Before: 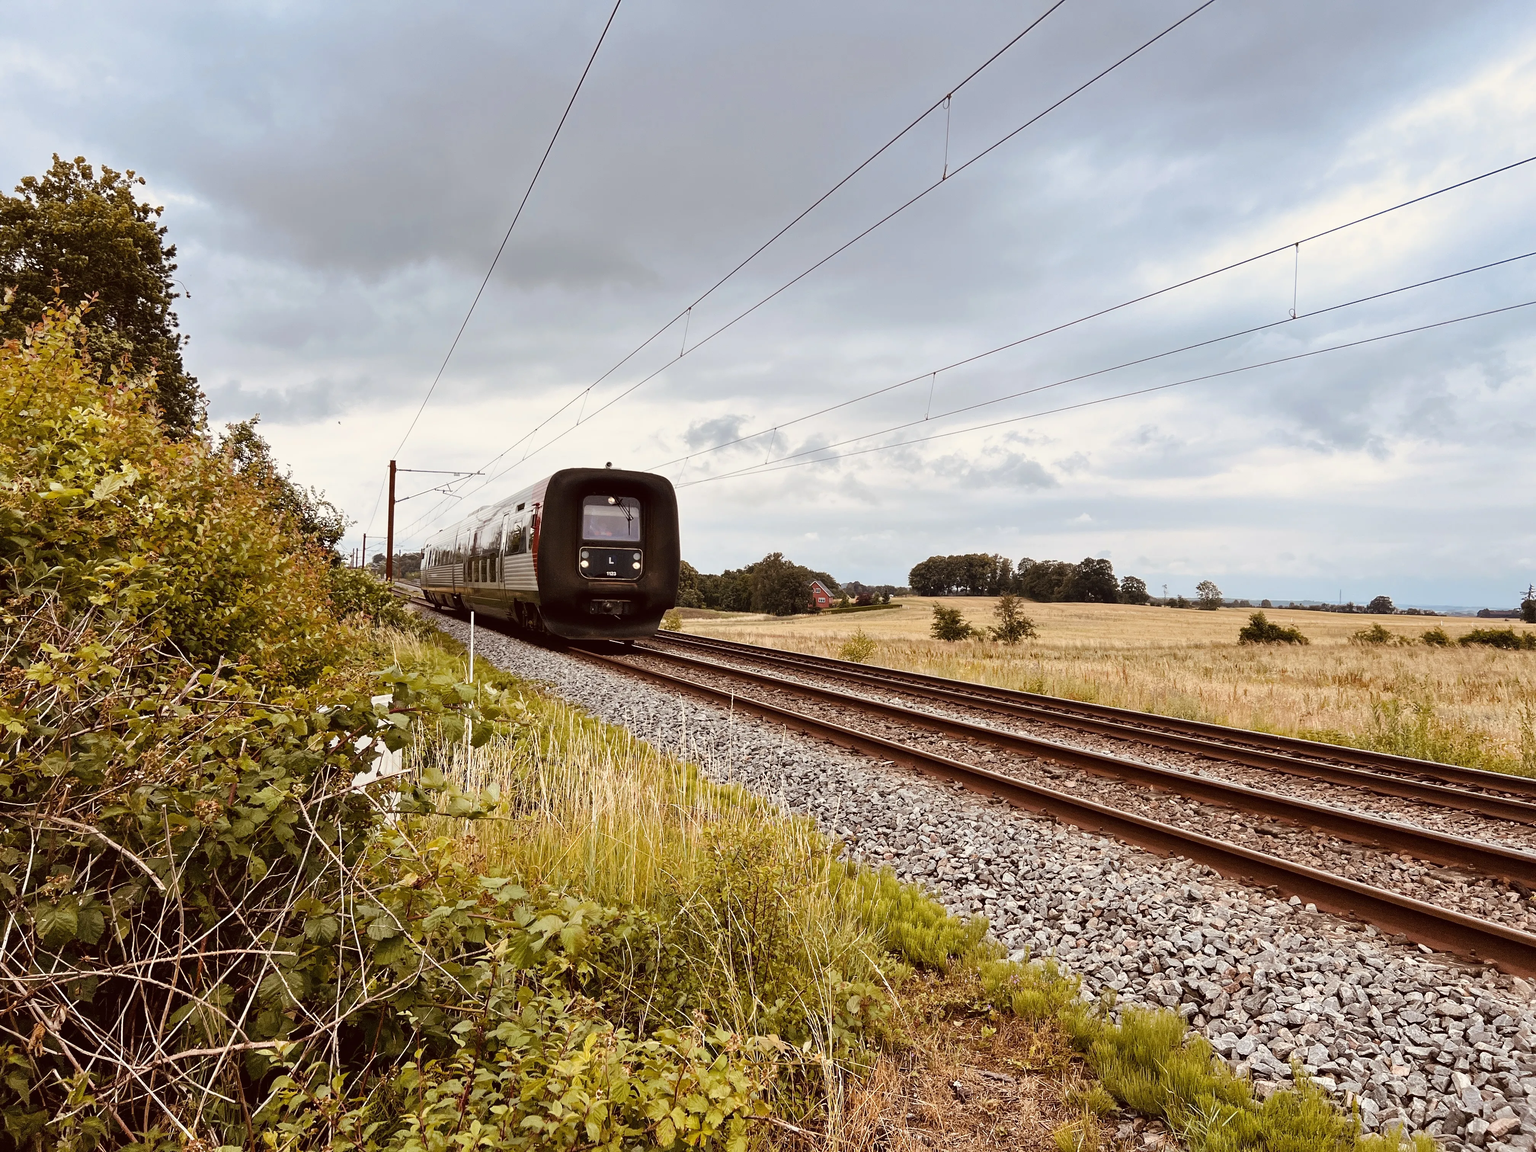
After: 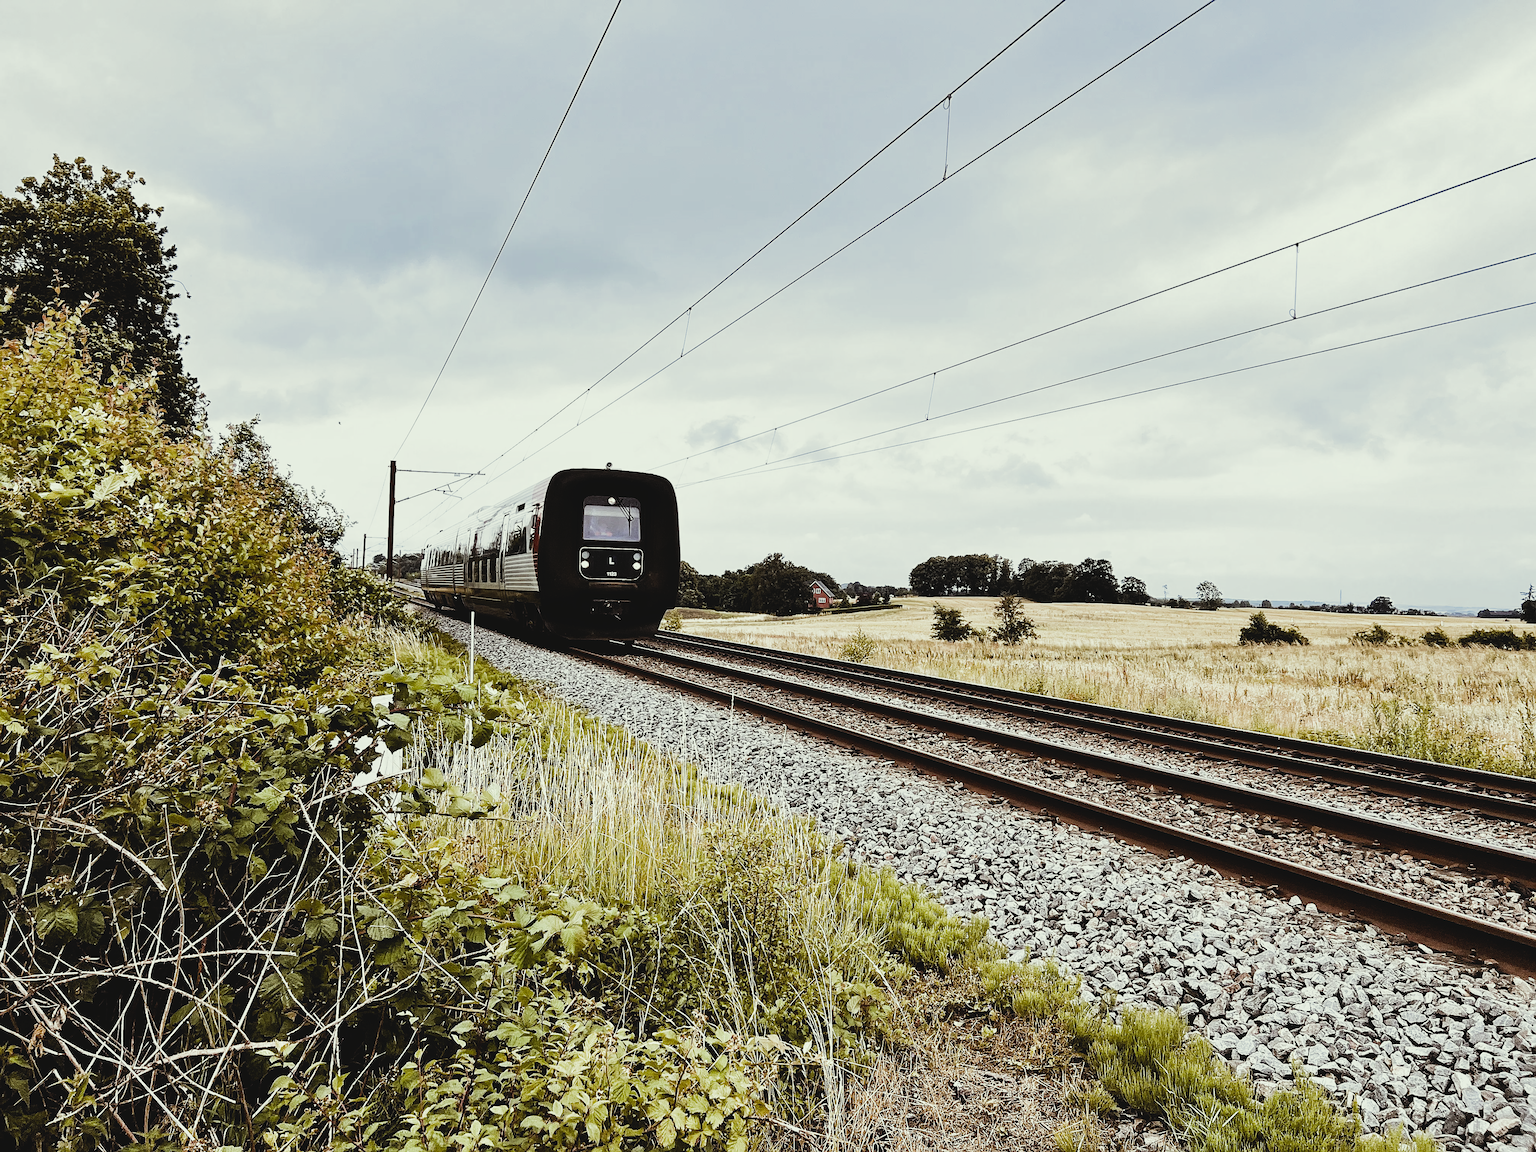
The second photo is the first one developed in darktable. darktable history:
color correction: highlights a* -4.28, highlights b* 6.53
contrast brightness saturation: contrast -0.11
sharpen: on, module defaults
filmic rgb: middle gray luminance 21.73%, black relative exposure -14 EV, white relative exposure 2.96 EV, threshold 6 EV, target black luminance 0%, hardness 8.81, latitude 59.69%, contrast 1.208, highlights saturation mix 5%, shadows ↔ highlights balance 41.6%, add noise in highlights 0, color science v3 (2019), use custom middle-gray values true, iterations of high-quality reconstruction 0, contrast in highlights soft, enable highlight reconstruction true
tone equalizer: -8 EV -1.08 EV, -7 EV -1.01 EV, -6 EV -0.867 EV, -5 EV -0.578 EV, -3 EV 0.578 EV, -2 EV 0.867 EV, -1 EV 1.01 EV, +0 EV 1.08 EV, edges refinement/feathering 500, mask exposure compensation -1.57 EV, preserve details no
white balance: red 0.924, blue 1.095
